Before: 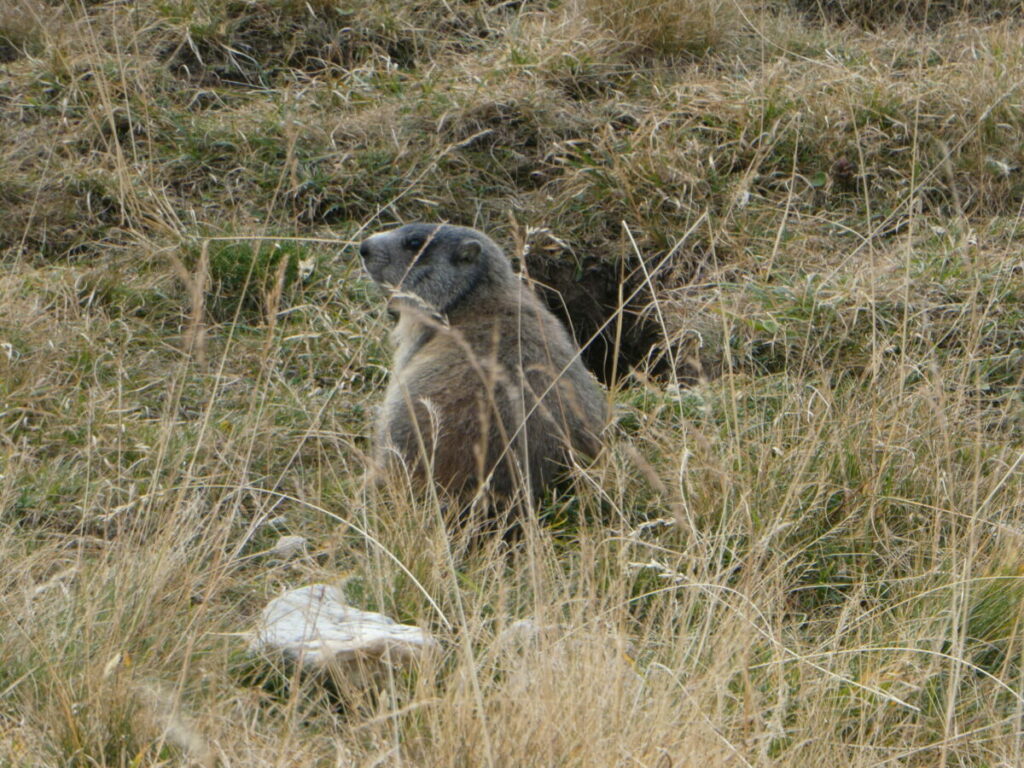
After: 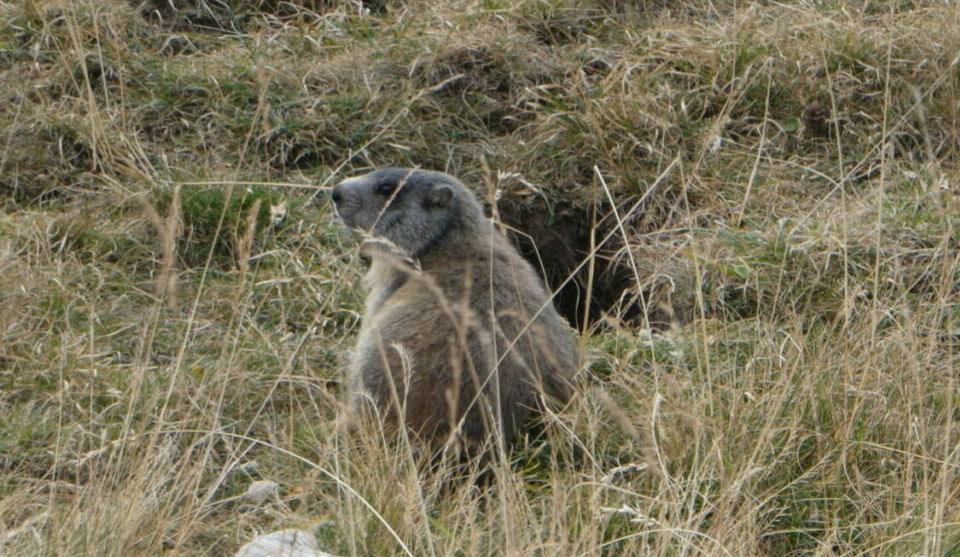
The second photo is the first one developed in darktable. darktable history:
crop: left 2.737%, top 7.287%, right 3.421%, bottom 20.179%
contrast brightness saturation: saturation -0.04
tone equalizer: on, module defaults
shadows and highlights: shadows 40, highlights -54, highlights color adjustment 46%, low approximation 0.01, soften with gaussian
